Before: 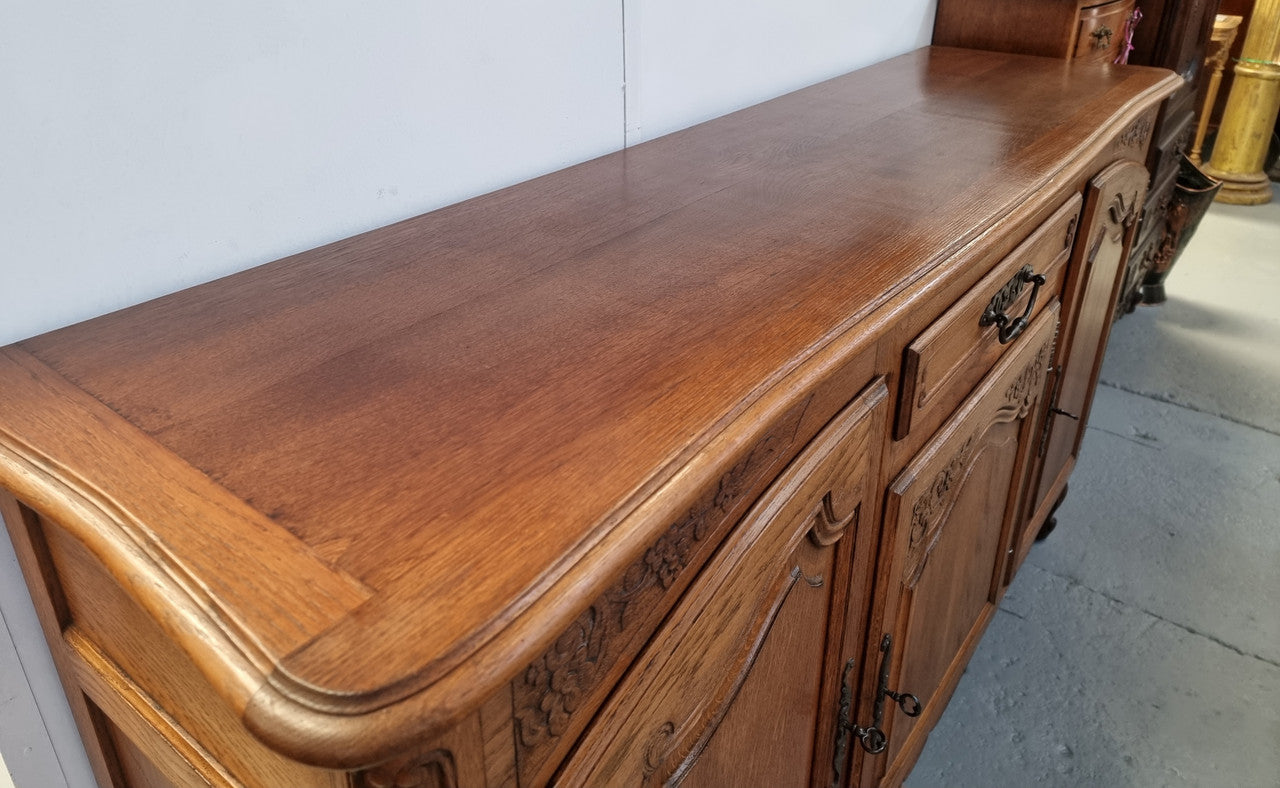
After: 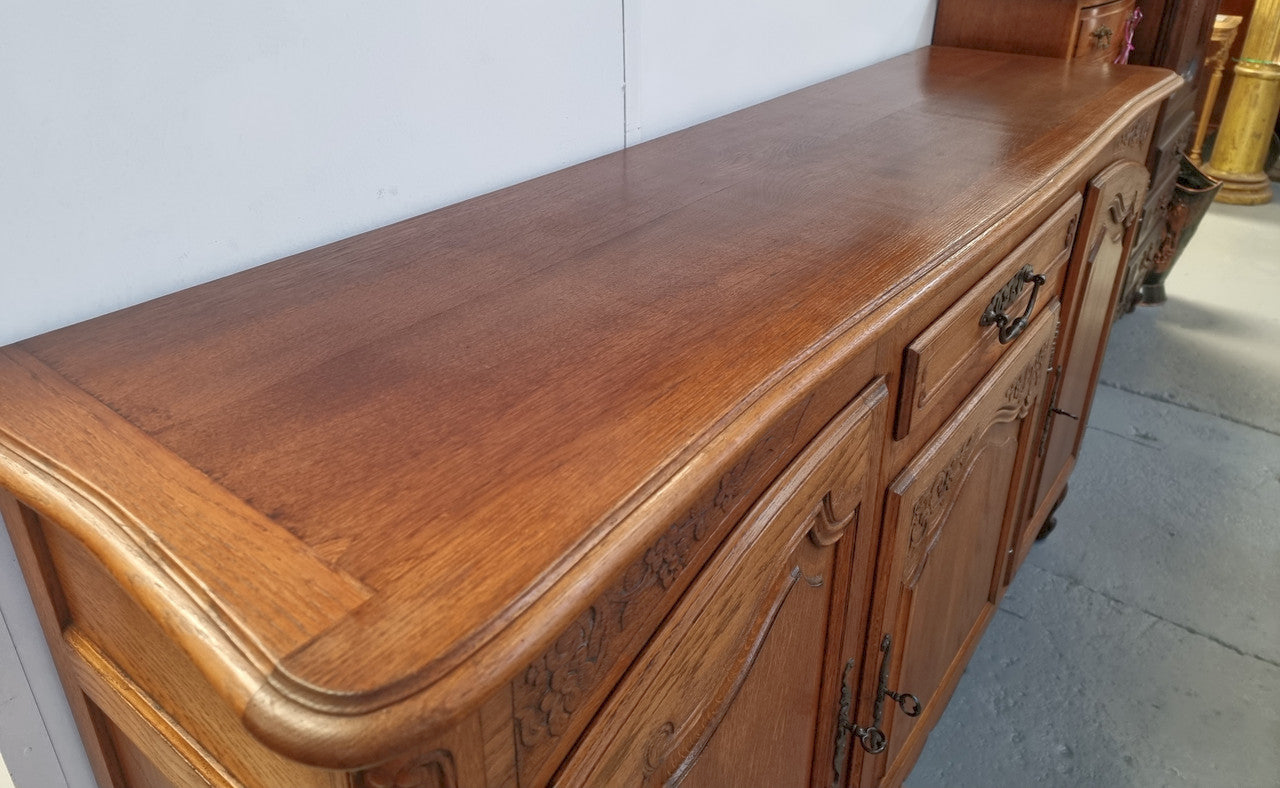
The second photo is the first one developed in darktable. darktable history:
rgb curve: curves: ch0 [(0, 0) (0.072, 0.166) (0.217, 0.293) (0.414, 0.42) (1, 1)], compensate middle gray true, preserve colors basic power
